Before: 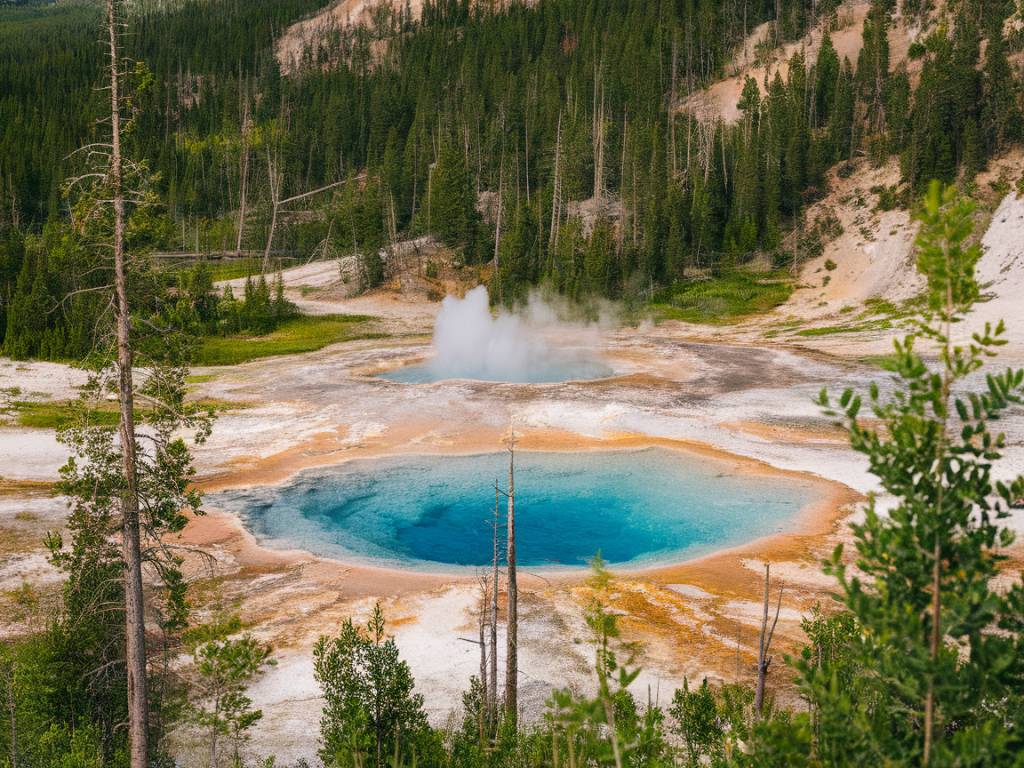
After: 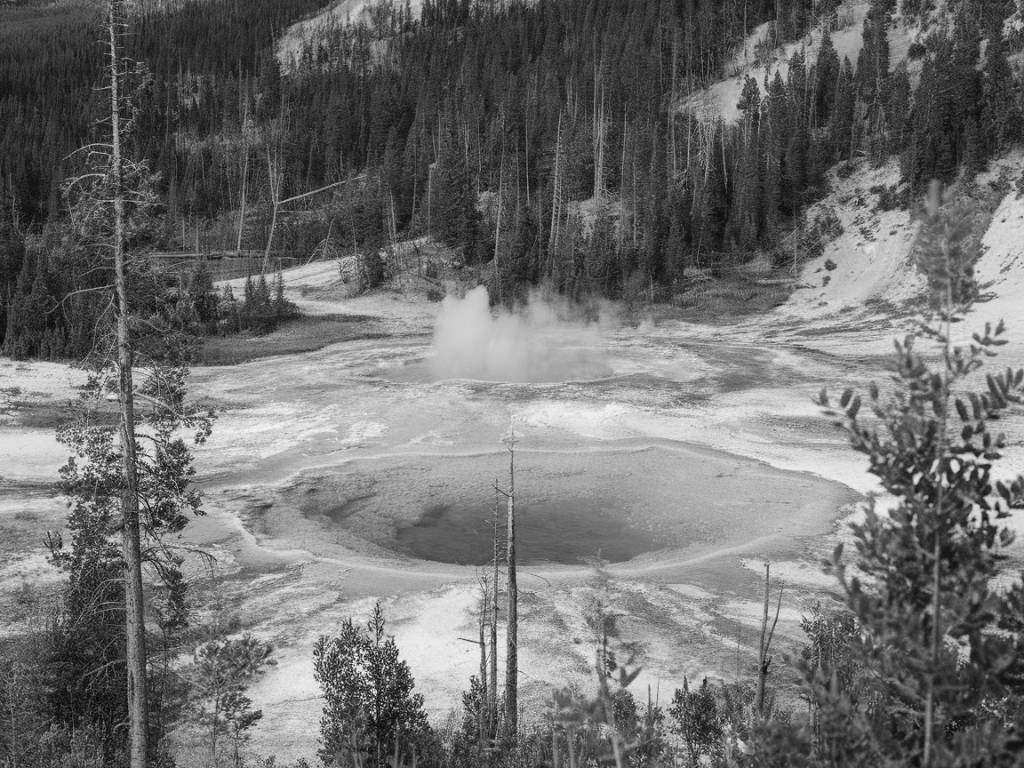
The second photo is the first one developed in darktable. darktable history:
contrast brightness saturation: saturation 0.18
monochrome: on, module defaults
